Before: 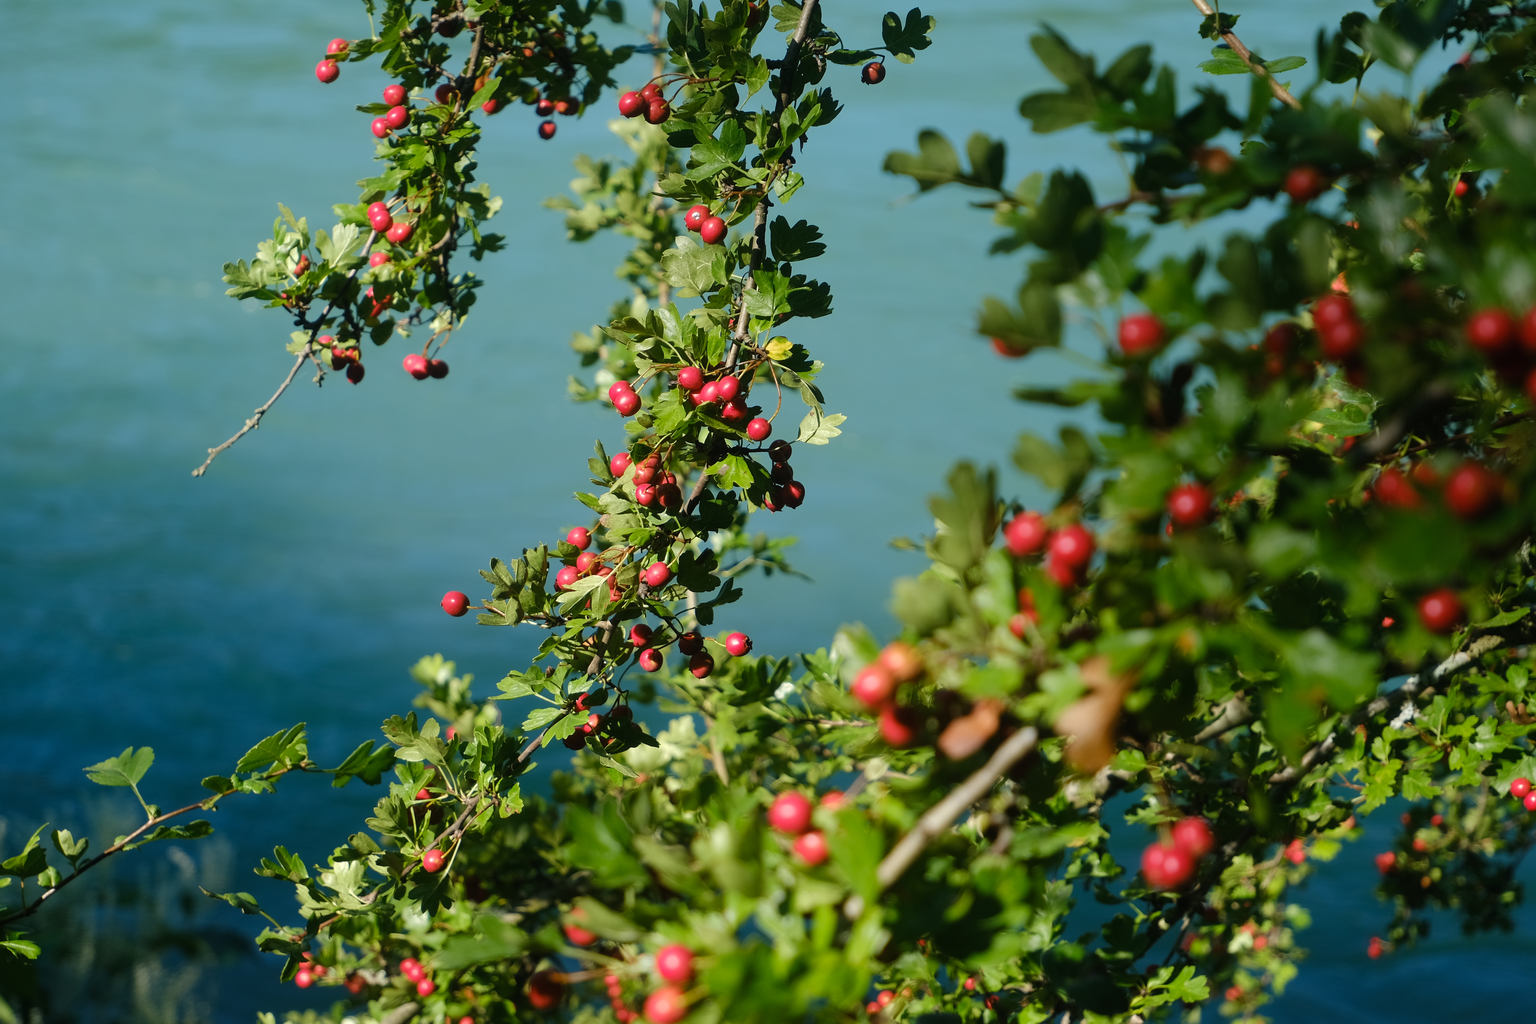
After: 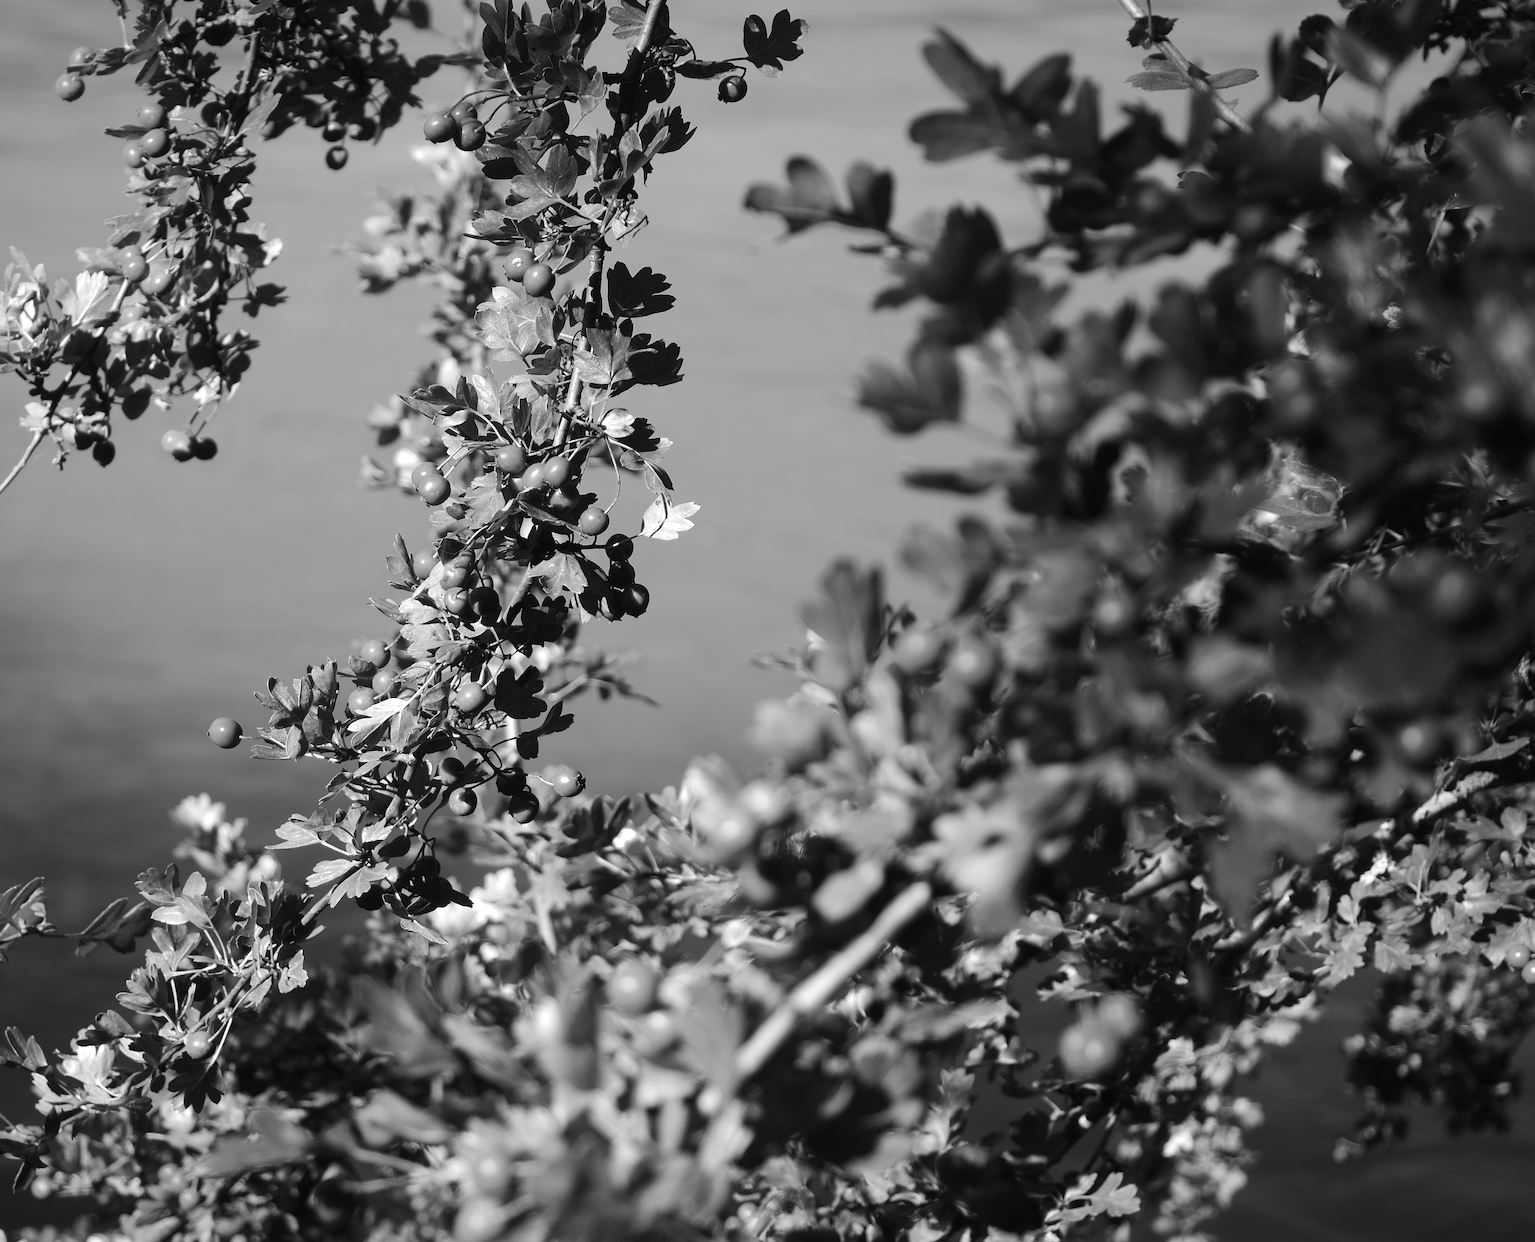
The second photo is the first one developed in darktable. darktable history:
white balance: red 1.123, blue 0.83
tone equalizer: -8 EV -0.75 EV, -7 EV -0.7 EV, -6 EV -0.6 EV, -5 EV -0.4 EV, -3 EV 0.4 EV, -2 EV 0.6 EV, -1 EV 0.7 EV, +0 EV 0.75 EV, edges refinement/feathering 500, mask exposure compensation -1.57 EV, preserve details no
color balance rgb: shadows lift › chroma 1%, shadows lift › hue 113°, highlights gain › chroma 0.2%, highlights gain › hue 333°, perceptual saturation grading › global saturation 20%, perceptual saturation grading › highlights -25%, perceptual saturation grading › shadows 25%, contrast -10%
vignetting: fall-off start 100%, brightness -0.282, width/height ratio 1.31
crop: left 17.582%, bottom 0.031%
monochrome: on, module defaults
